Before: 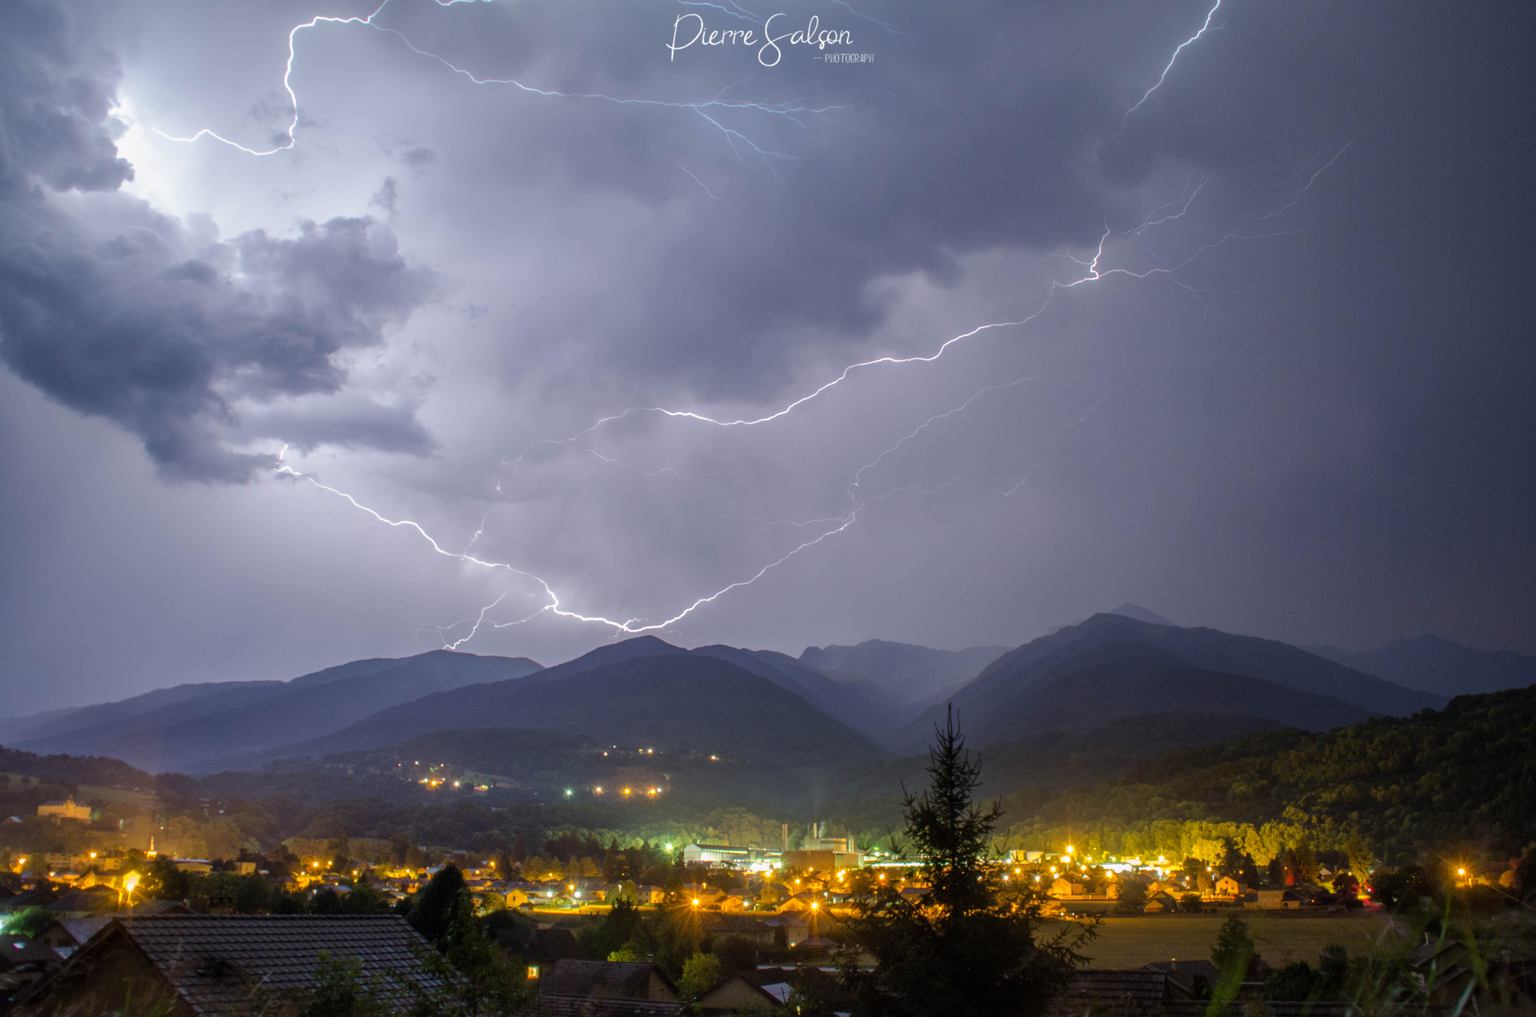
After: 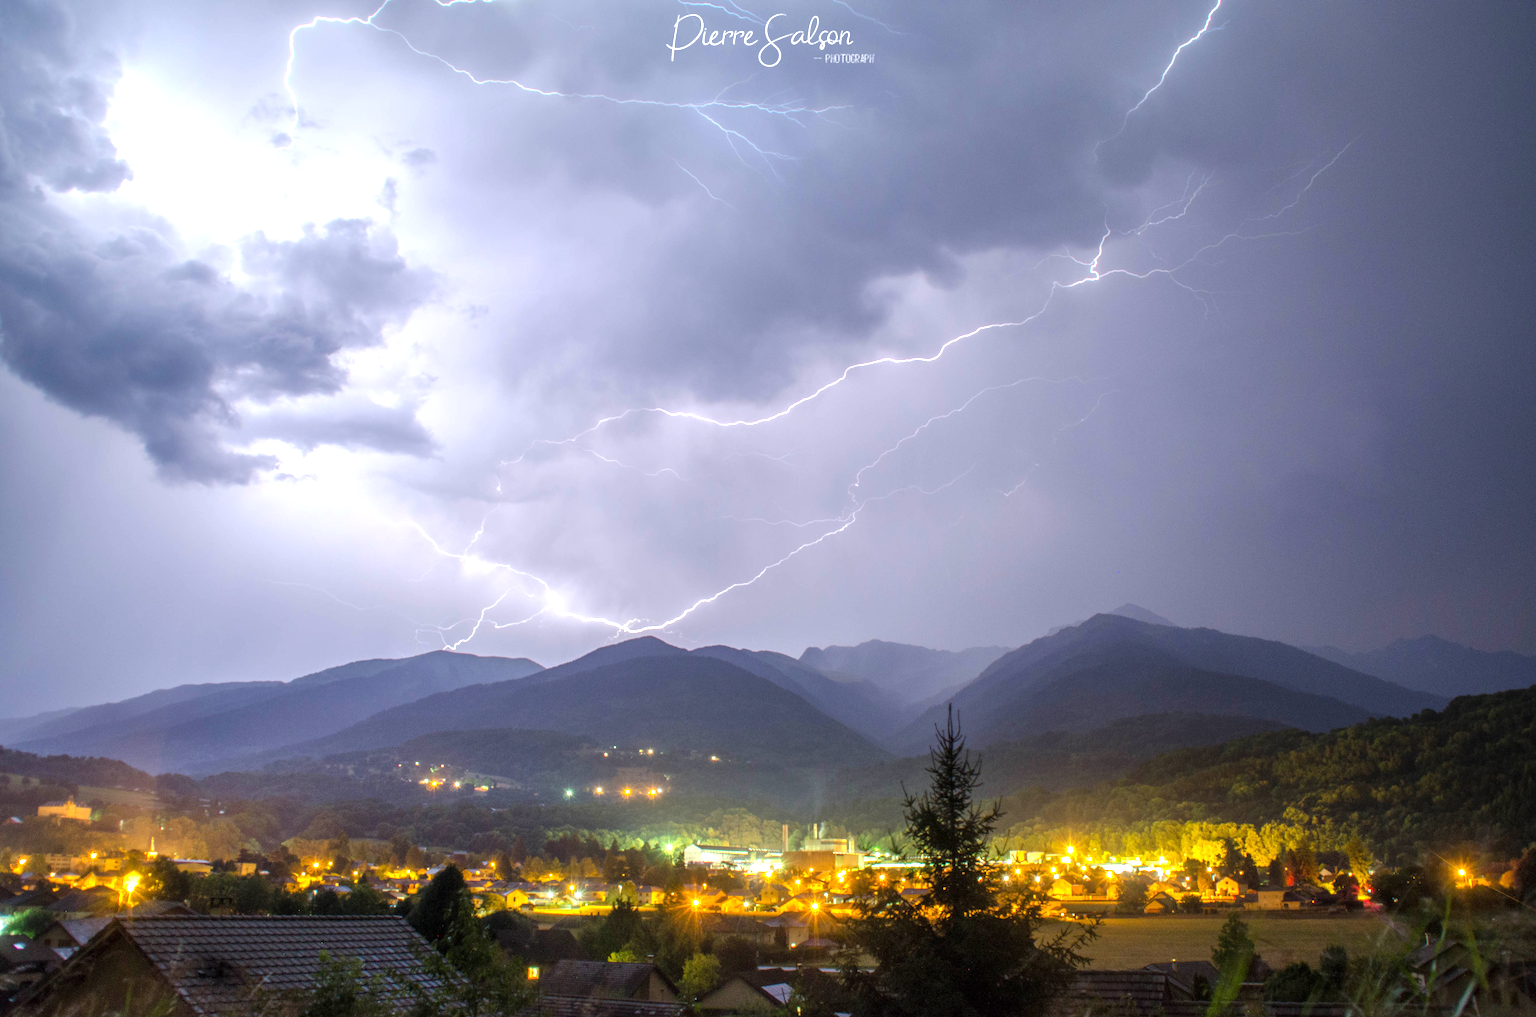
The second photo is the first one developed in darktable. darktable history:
exposure: exposure 0.95 EV, compensate highlight preservation false
